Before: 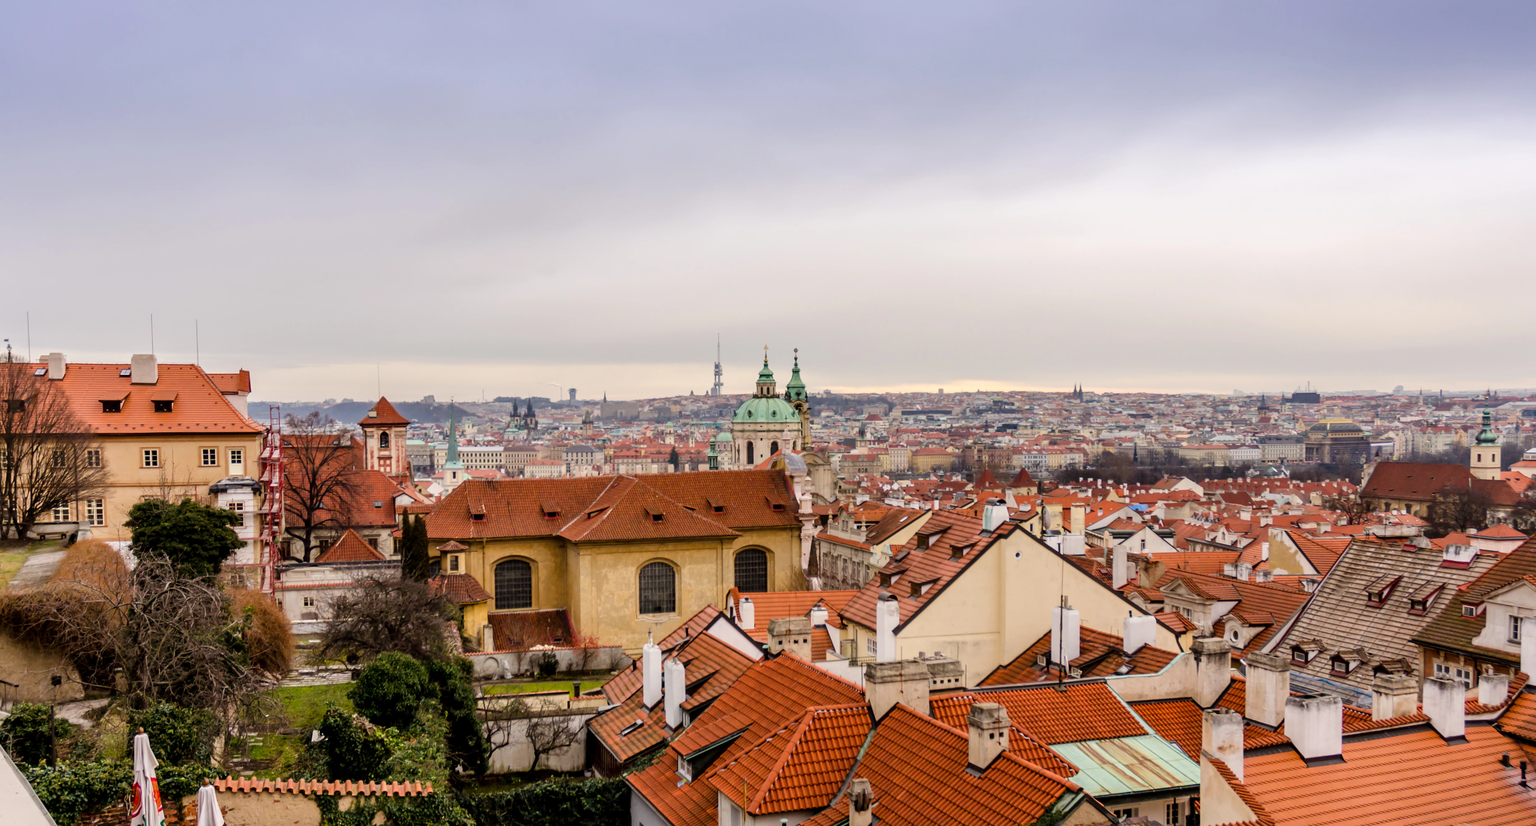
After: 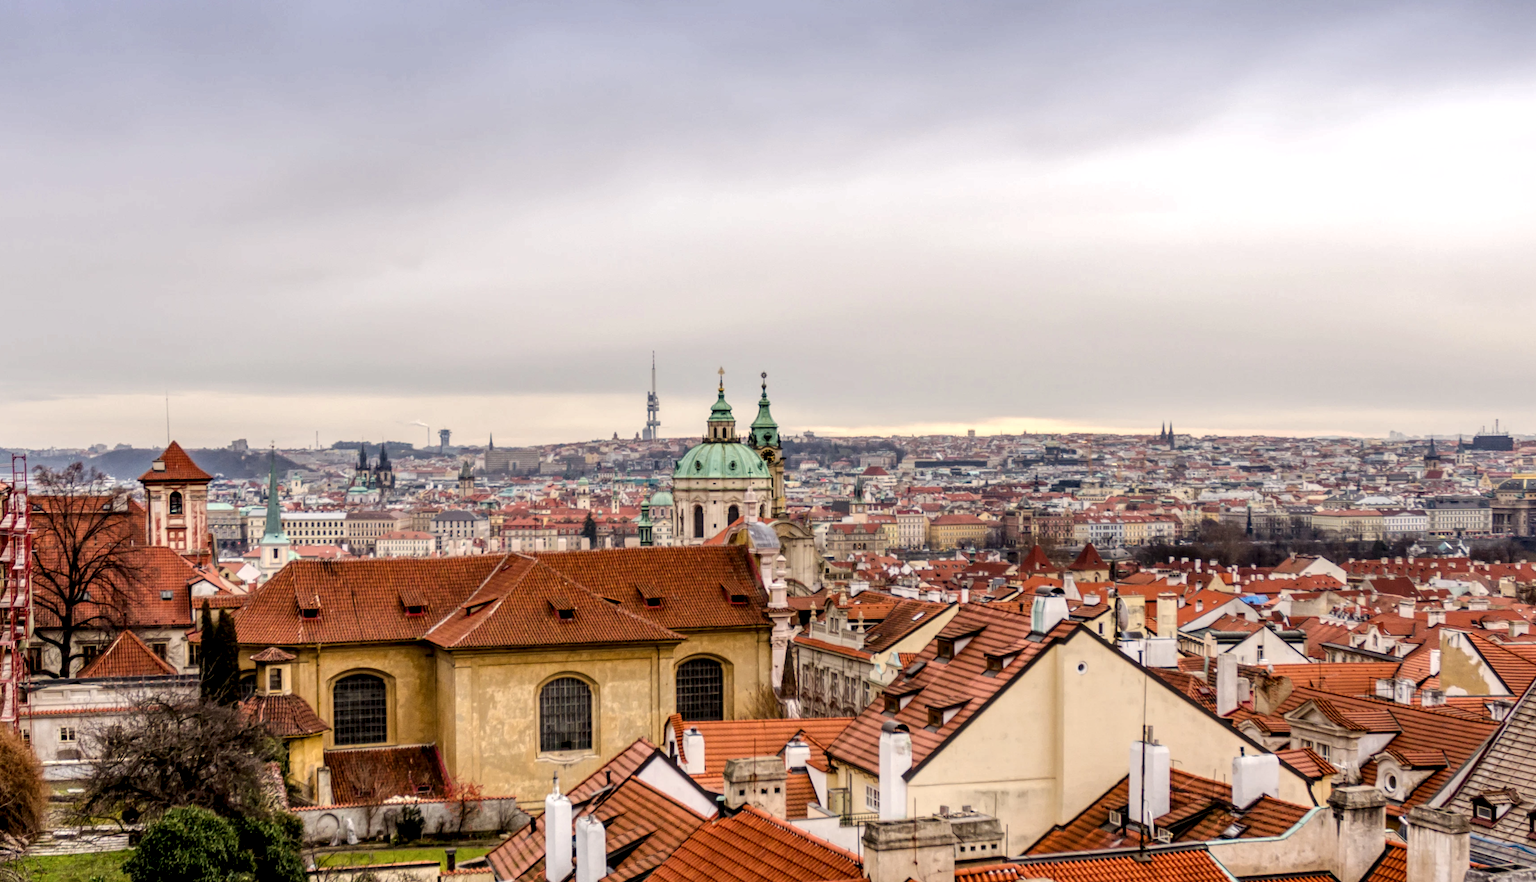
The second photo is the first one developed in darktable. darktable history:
crop and rotate: left 17.046%, top 10.659%, right 12.989%, bottom 14.553%
local contrast: highlights 100%, shadows 100%, detail 200%, midtone range 0.2
